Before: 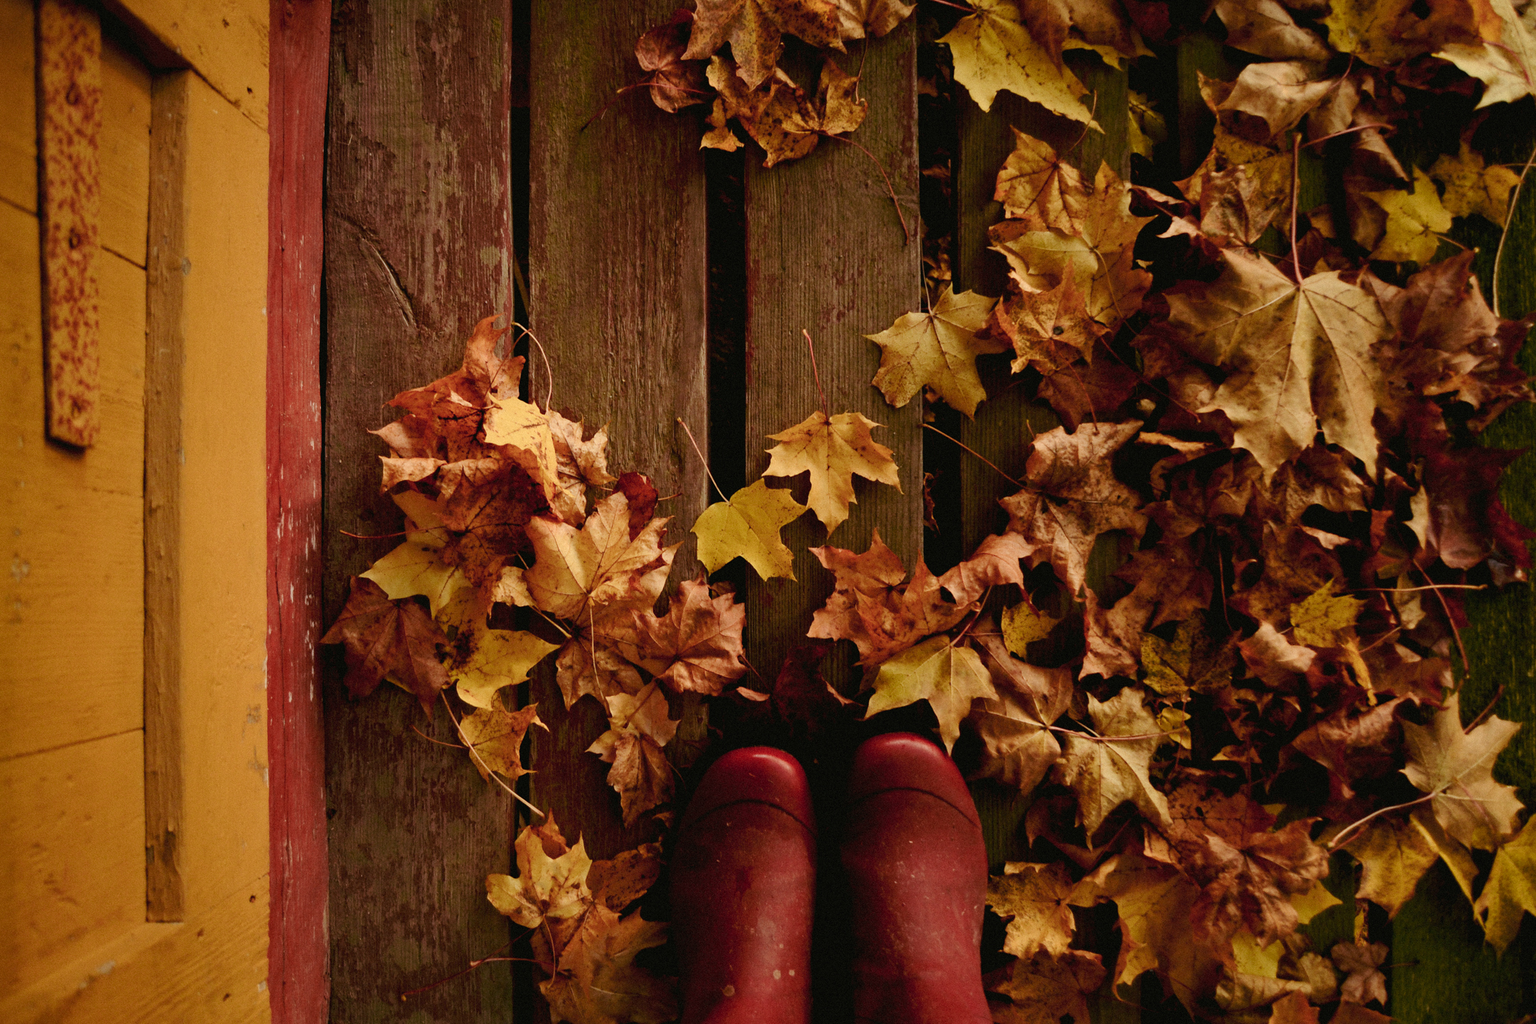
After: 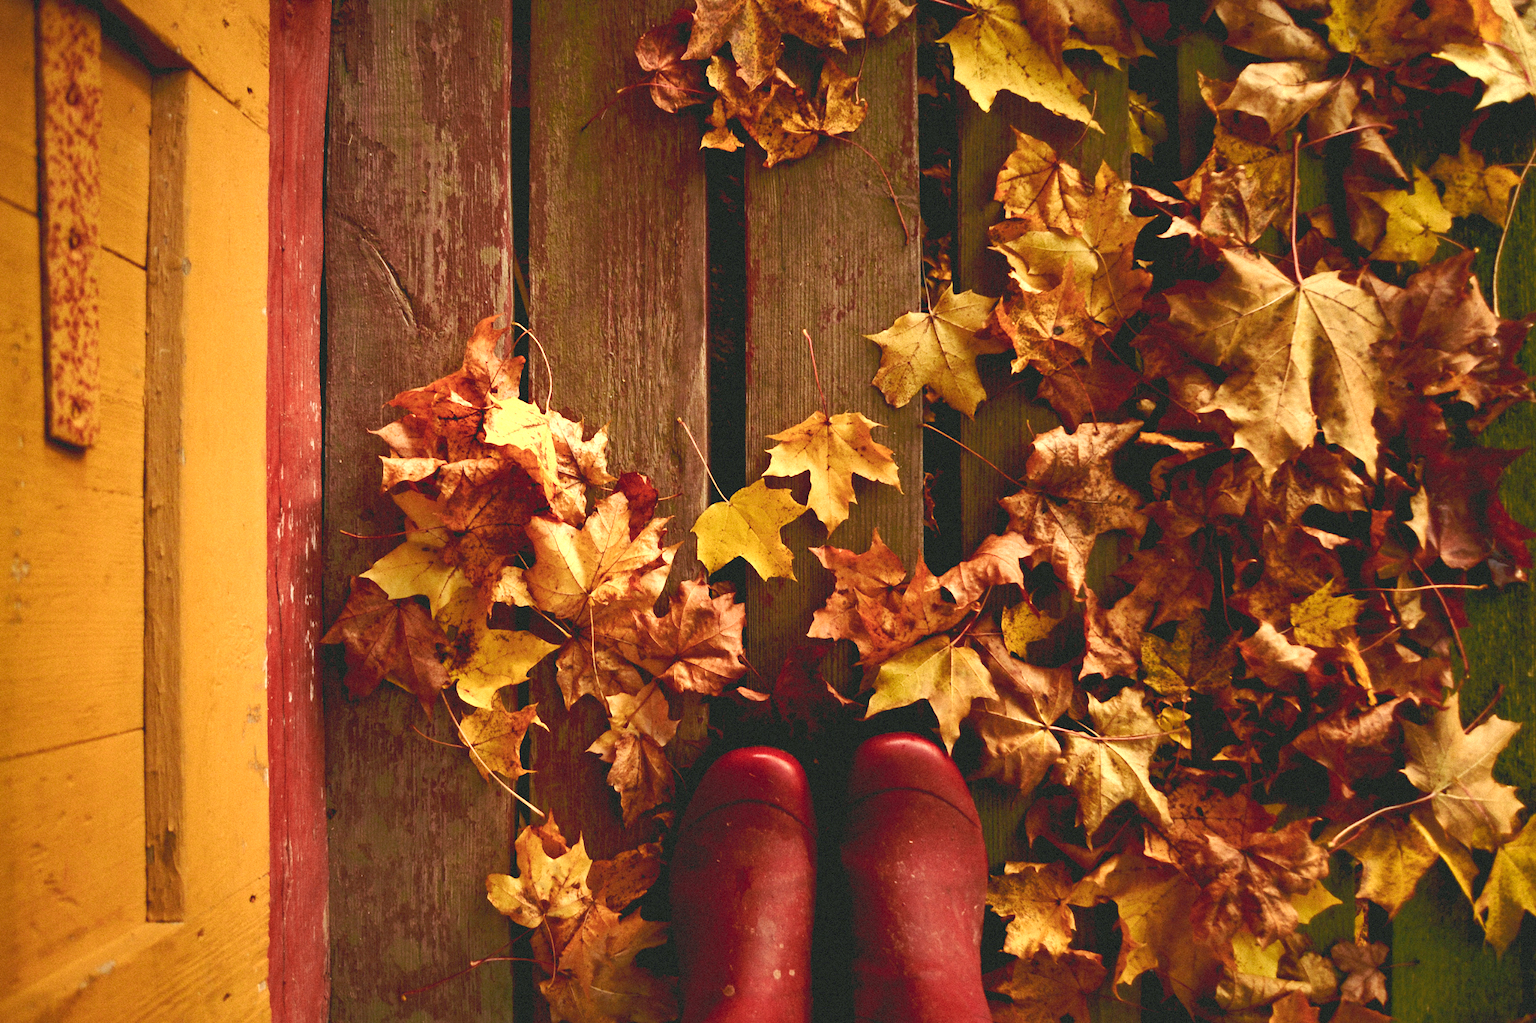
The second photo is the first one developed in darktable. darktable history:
color correction: highlights a* 0.207, highlights b* 2.7, shadows a* -0.874, shadows b* -4.78
rgb curve: curves: ch0 [(0, 0) (0.072, 0.166) (0.217, 0.293) (0.414, 0.42) (1, 1)], compensate middle gray true, preserve colors basic power
exposure: black level correction 0, exposure 0.95 EV, compensate exposure bias true, compensate highlight preservation false
